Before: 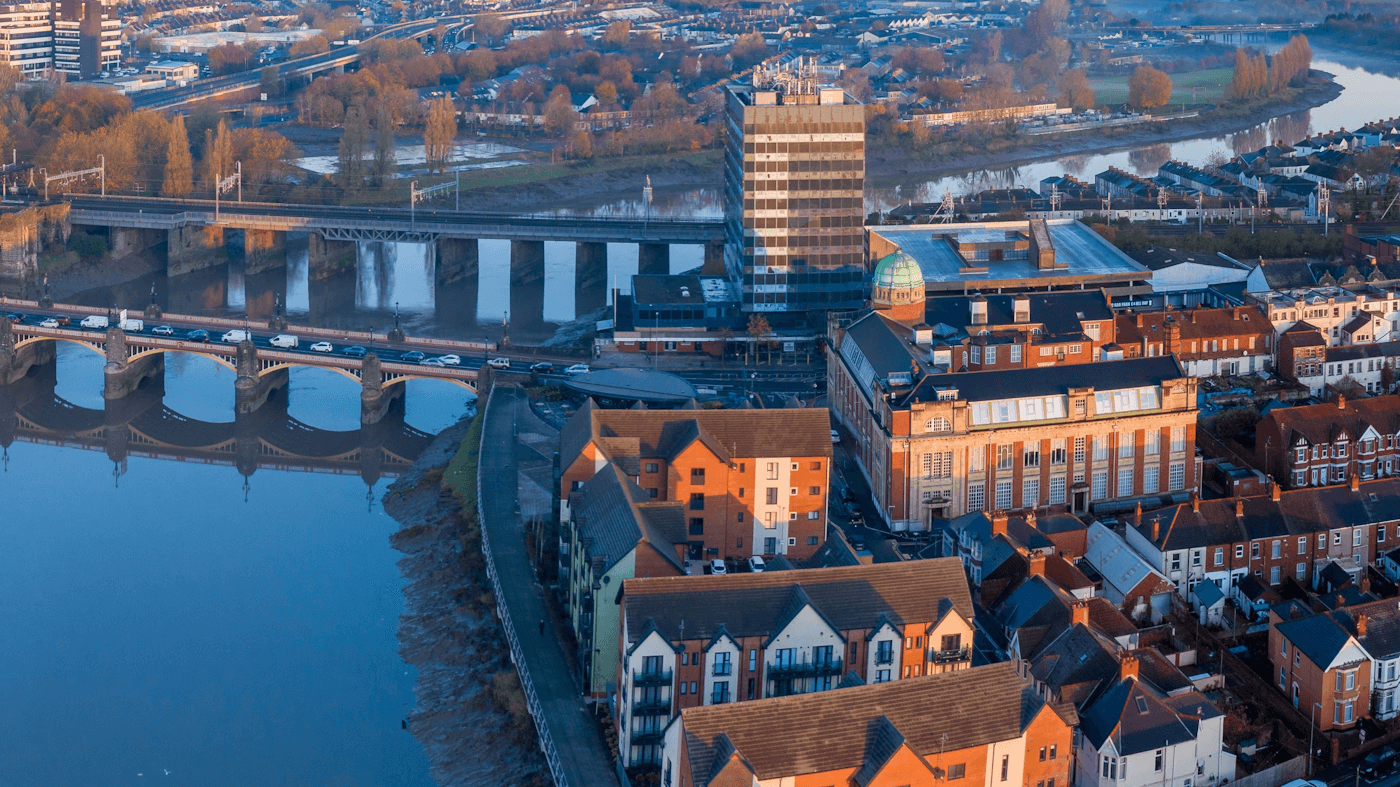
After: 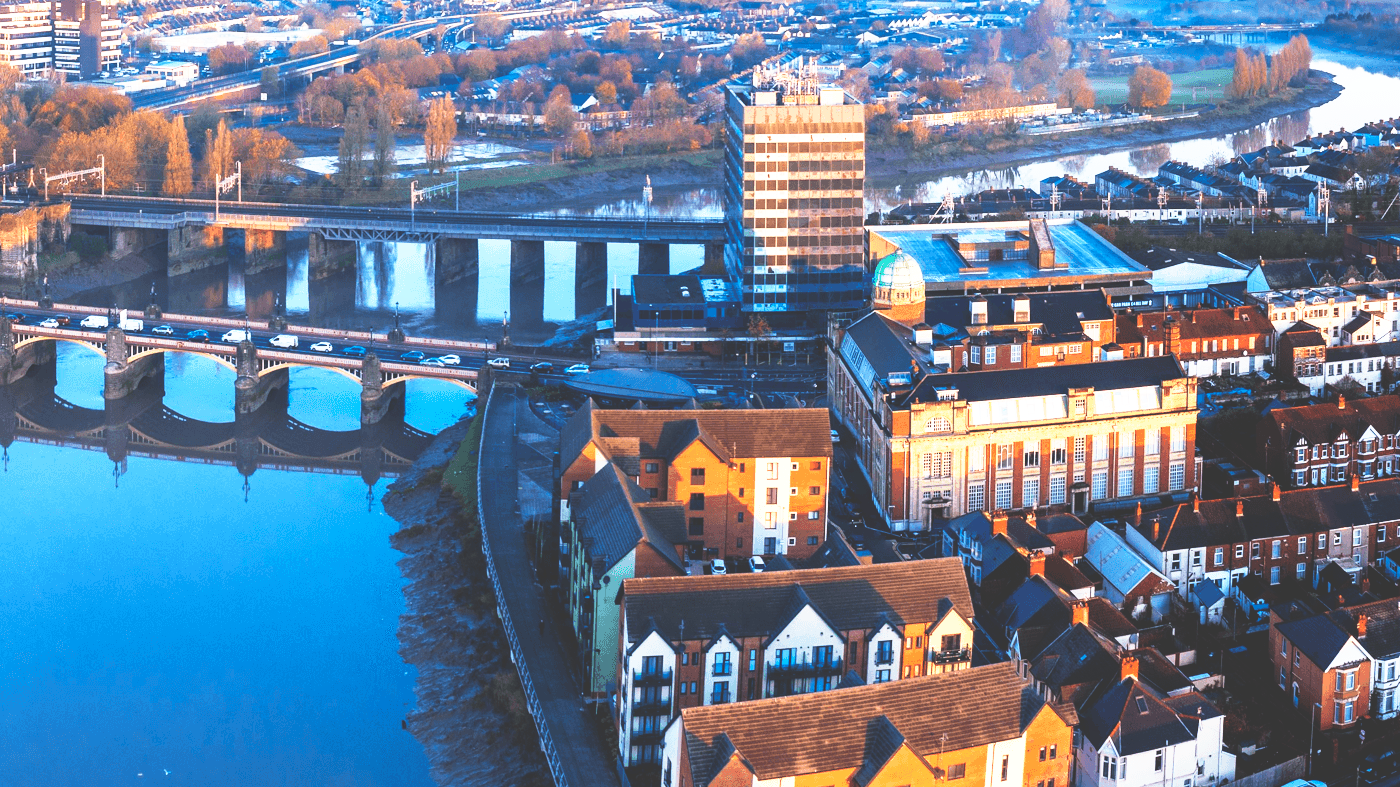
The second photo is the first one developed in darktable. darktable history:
base curve: curves: ch0 [(0, 0.036) (0.007, 0.037) (0.604, 0.887) (1, 1)], preserve colors none
tone equalizer: -8 EV -0.765 EV, -7 EV -0.667 EV, -6 EV -0.573 EV, -5 EV -0.368 EV, -3 EV 0.394 EV, -2 EV 0.6 EV, -1 EV 0.696 EV, +0 EV 0.744 EV
